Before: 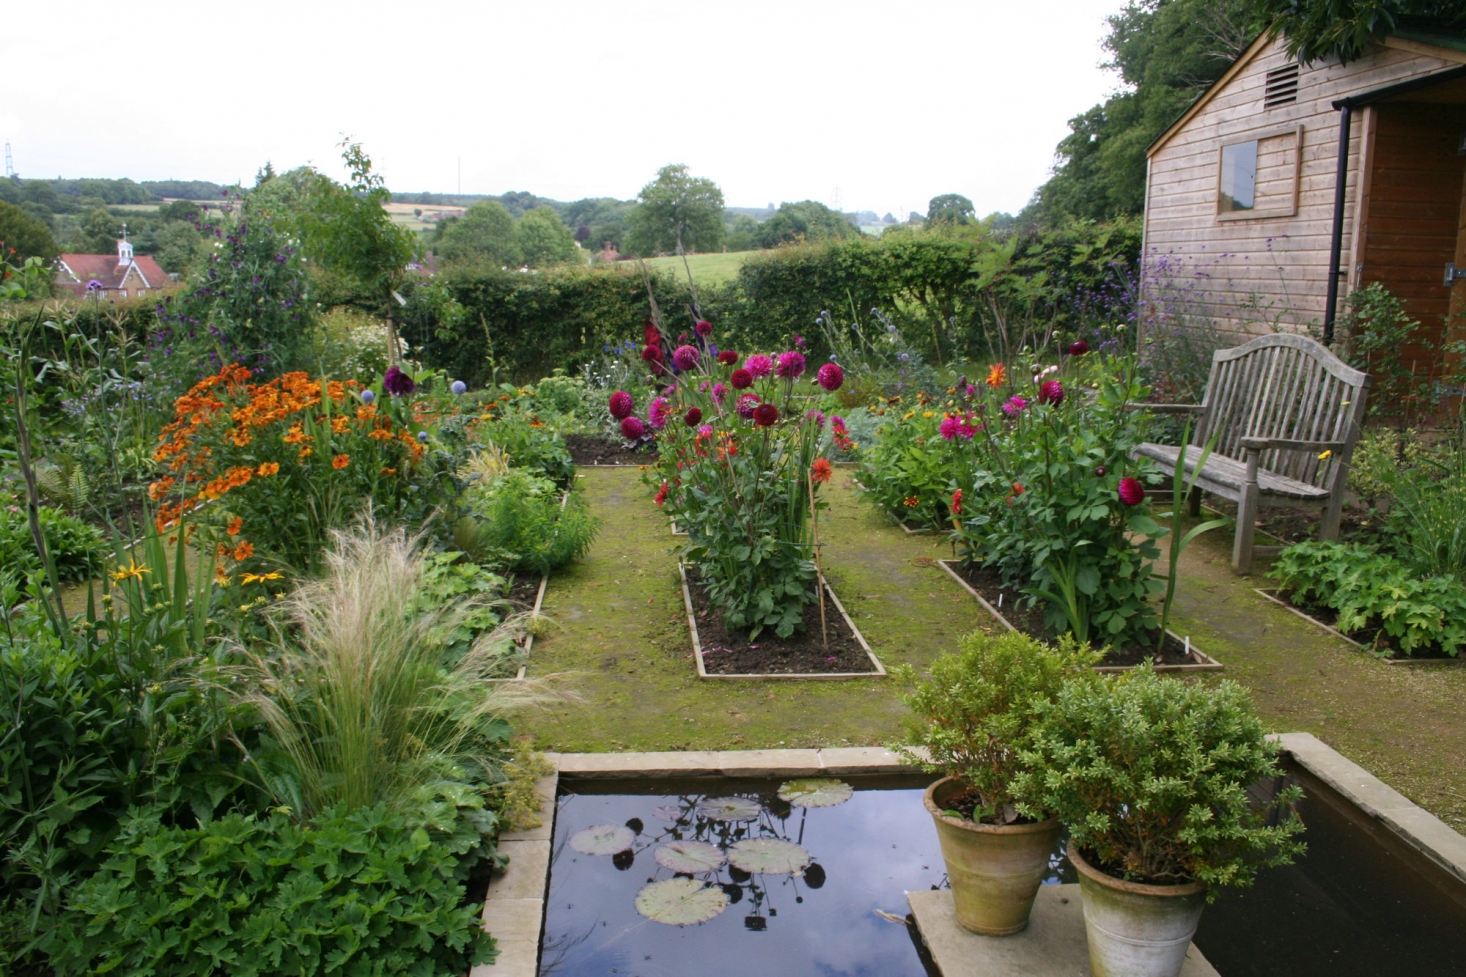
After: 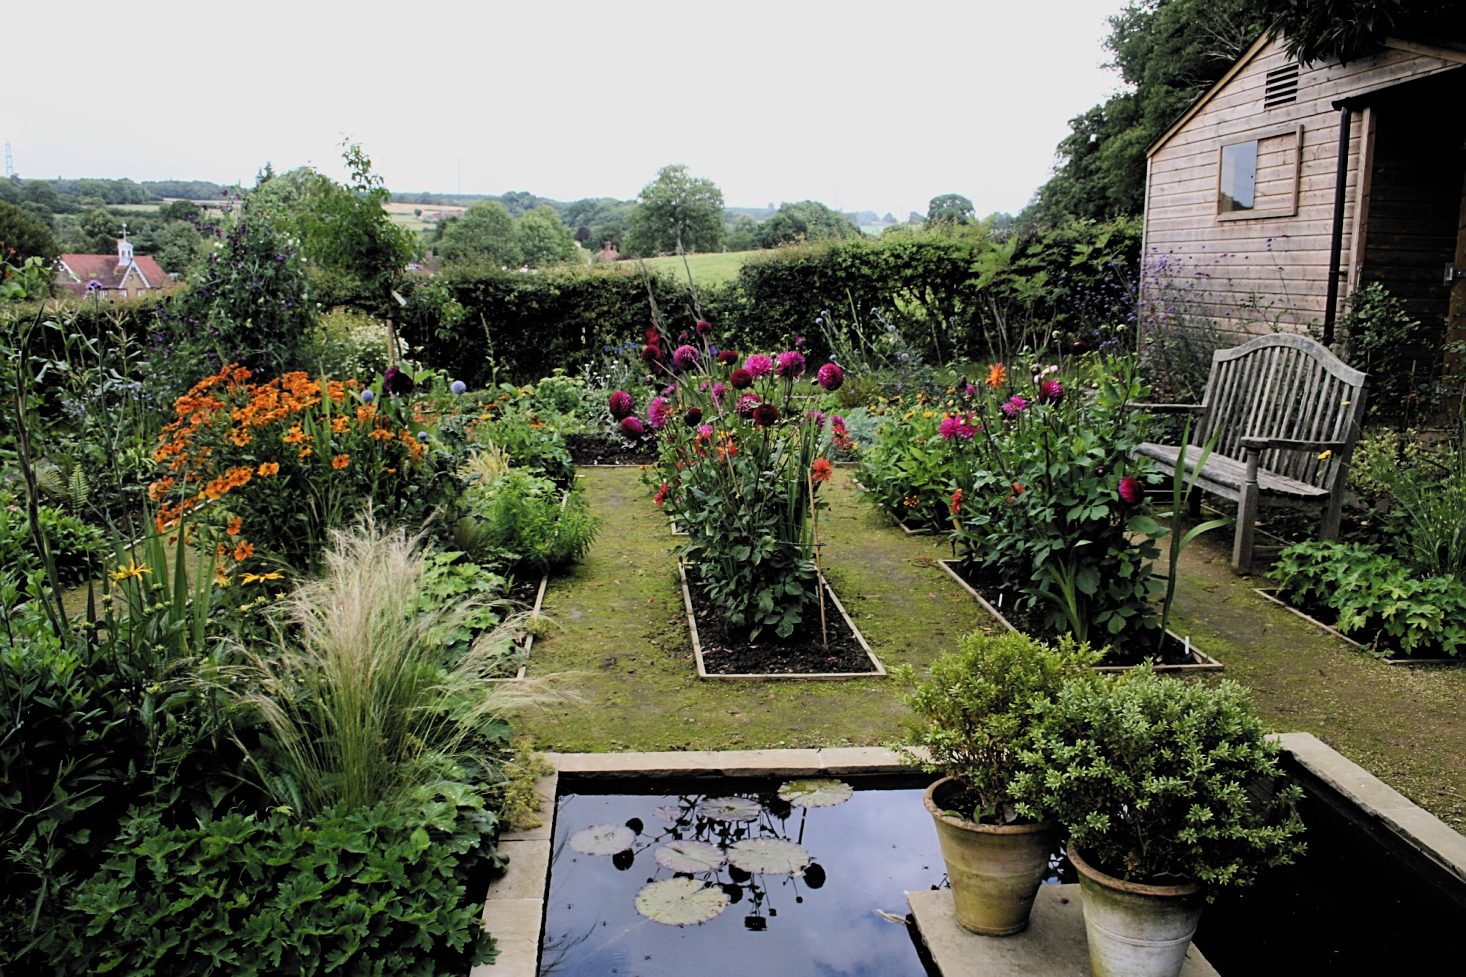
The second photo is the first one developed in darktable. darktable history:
sharpen: on, module defaults
color zones: curves: ch0 [(0, 0.5) (0.143, 0.5) (0.286, 0.5) (0.429, 0.5) (0.571, 0.5) (0.714, 0.476) (0.857, 0.5) (1, 0.5)]; ch2 [(0, 0.5) (0.143, 0.5) (0.286, 0.5) (0.429, 0.5) (0.571, 0.5) (0.714, 0.487) (0.857, 0.5) (1, 0.5)]
filmic rgb: black relative exposure -5.11 EV, white relative exposure 4 EV, hardness 2.89, contrast 1.4, highlights saturation mix -21.36%, color science v6 (2022)
tone equalizer: edges refinement/feathering 500, mask exposure compensation -1.57 EV, preserve details no
